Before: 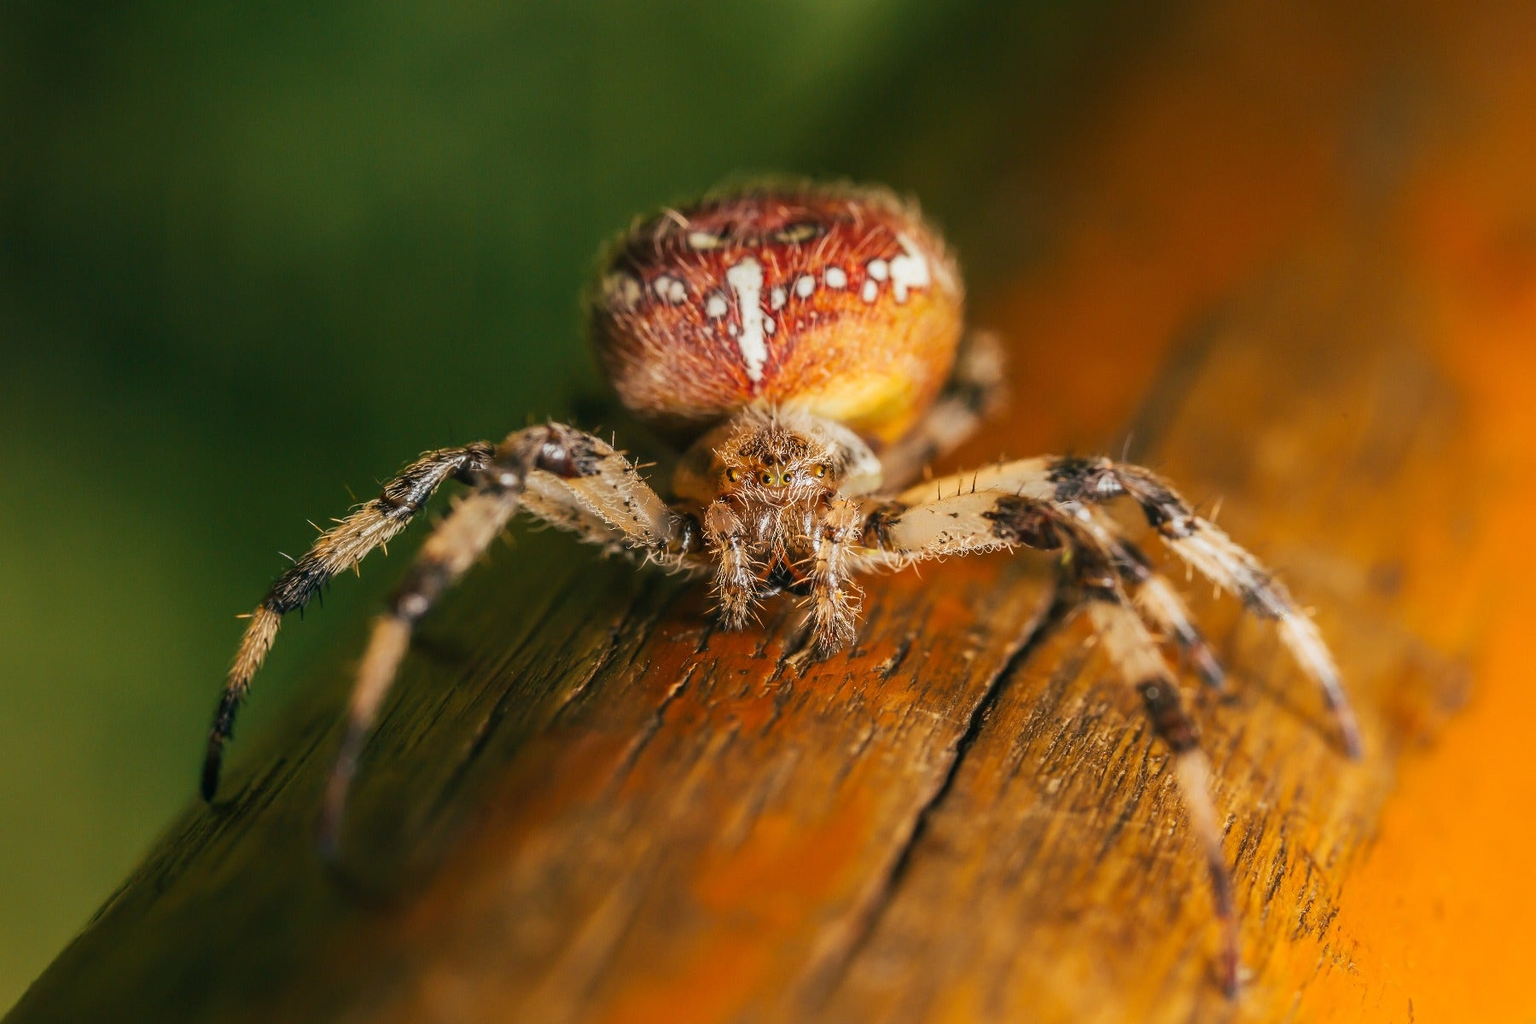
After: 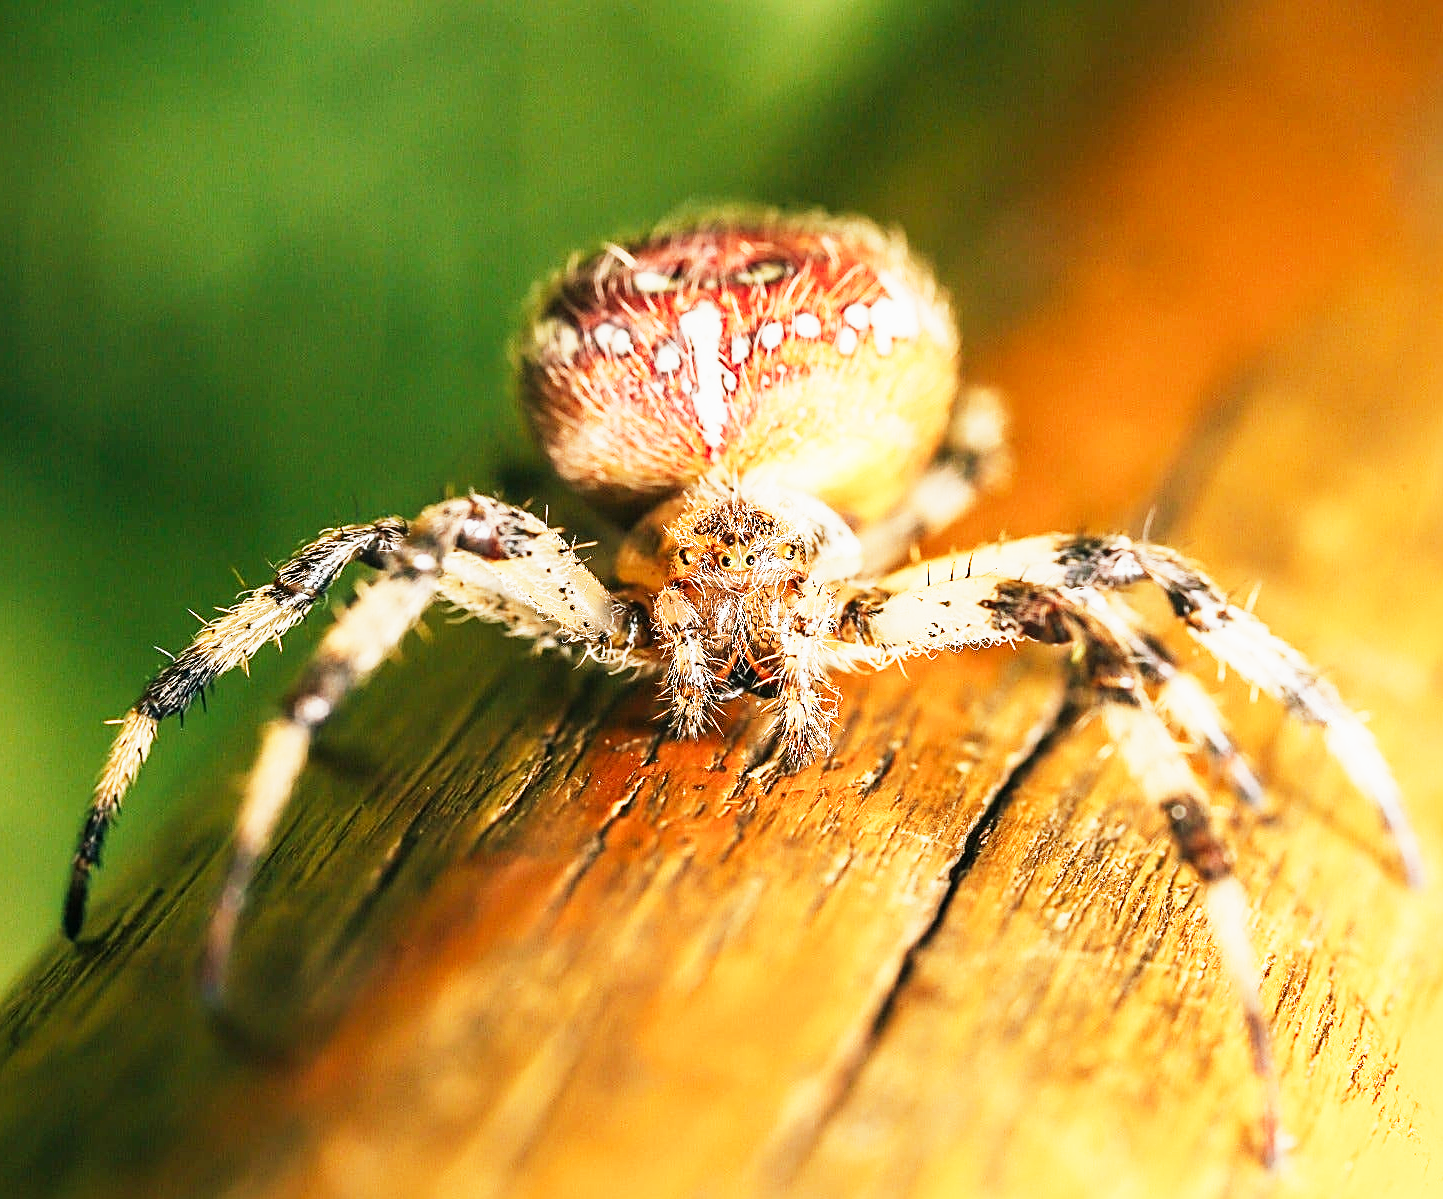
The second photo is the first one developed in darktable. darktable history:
exposure: exposure 2 EV, compensate exposure bias true, compensate highlight preservation false
crop and rotate: left 9.597%, right 10.195%
sigmoid: contrast 1.7, skew 0.1, preserve hue 0%, red attenuation 0.1, red rotation 0.035, green attenuation 0.1, green rotation -0.017, blue attenuation 0.15, blue rotation -0.052, base primaries Rec2020
sharpen: amount 0.75
